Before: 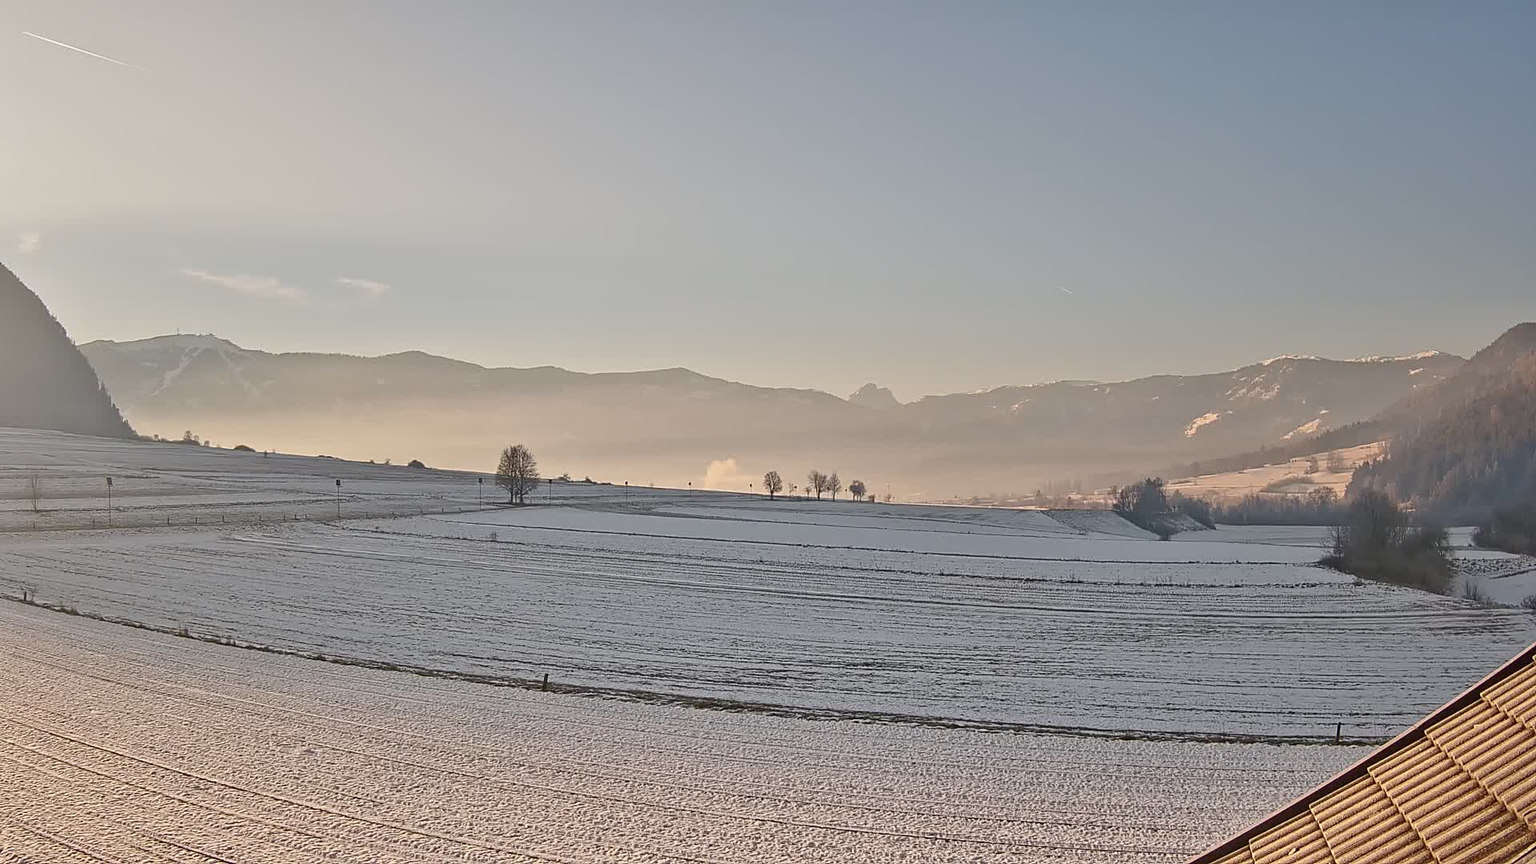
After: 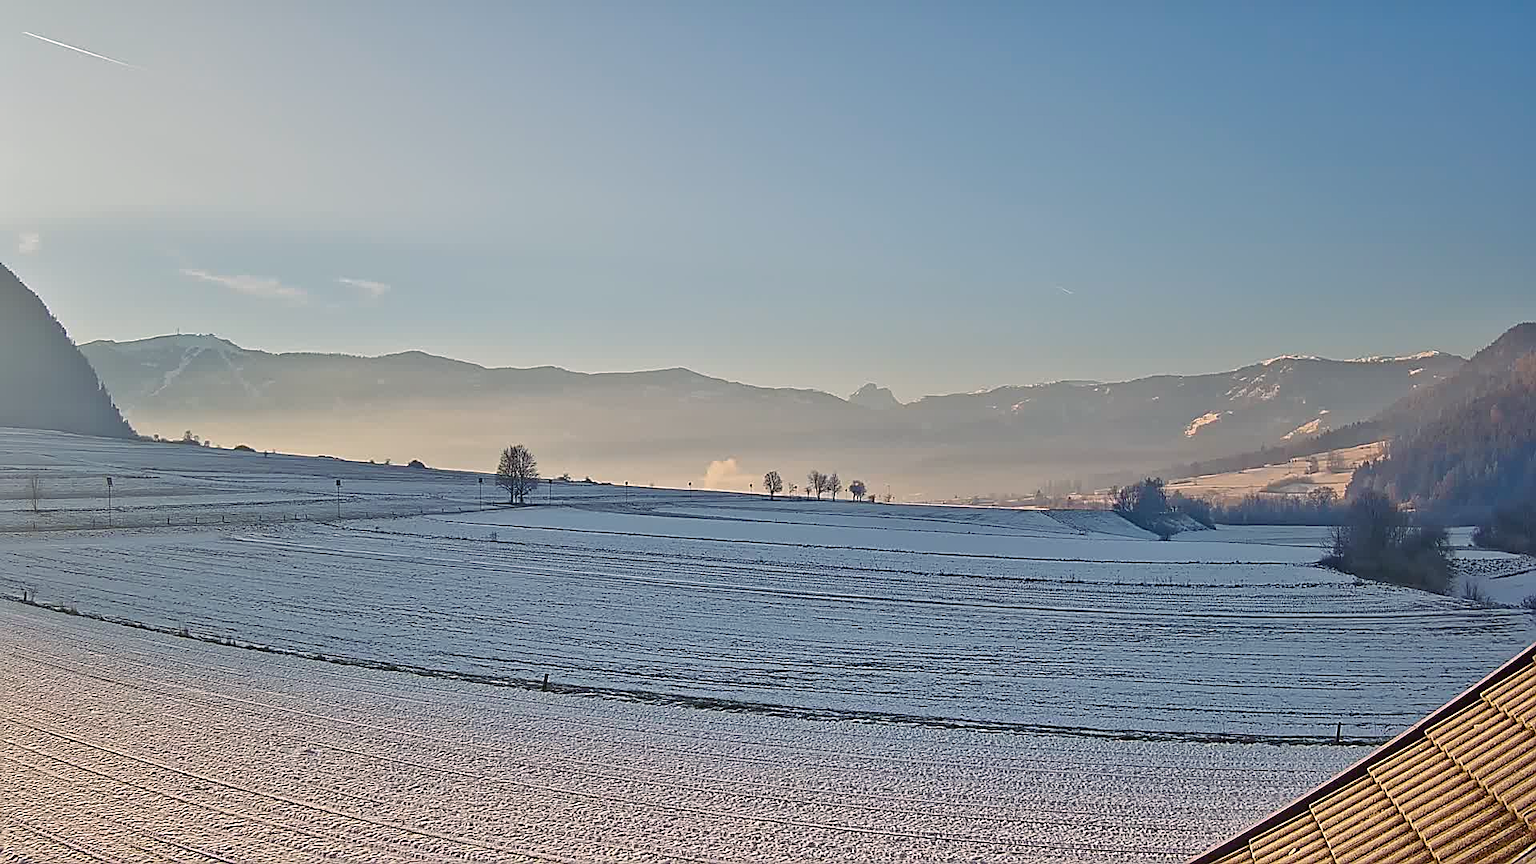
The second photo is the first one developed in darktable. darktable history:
sharpen: on, module defaults
color balance rgb: shadows lift › chroma 6.19%, shadows lift › hue 304.09°, power › luminance -7.588%, power › chroma 2.245%, power › hue 222.75°, linear chroma grading › shadows 18.786%, linear chroma grading › highlights 4.271%, linear chroma grading › mid-tones 9.863%, perceptual saturation grading › global saturation 30.249%, global vibrance 9.194%
